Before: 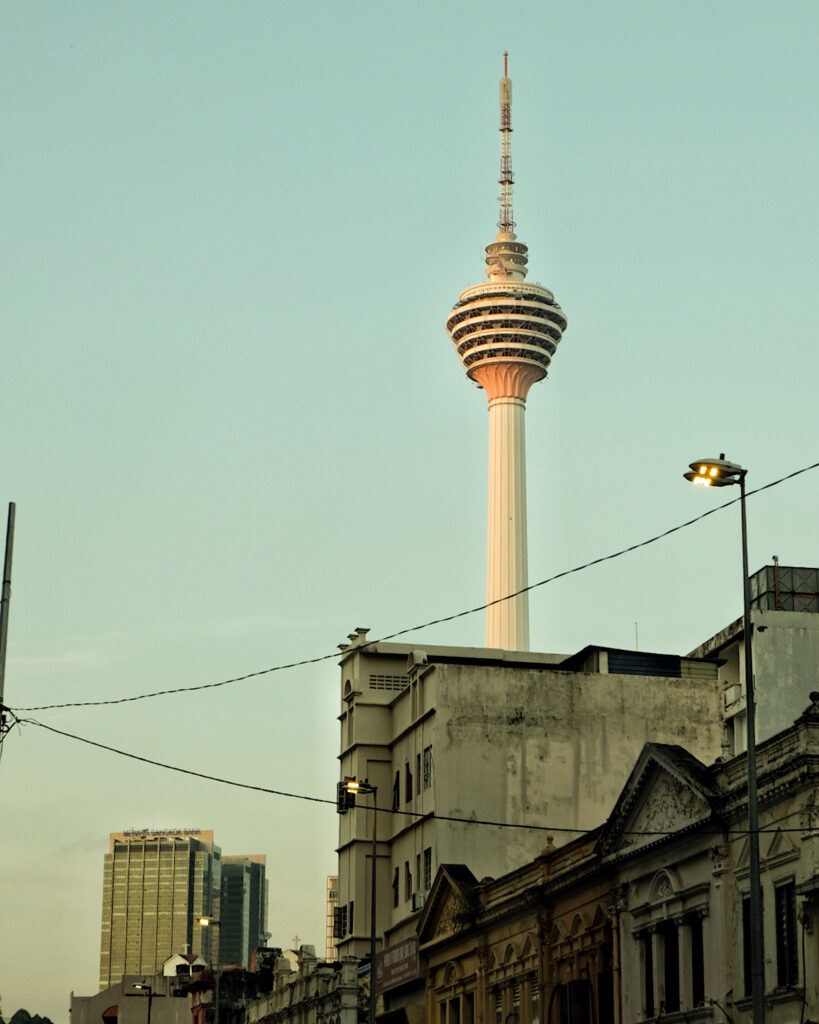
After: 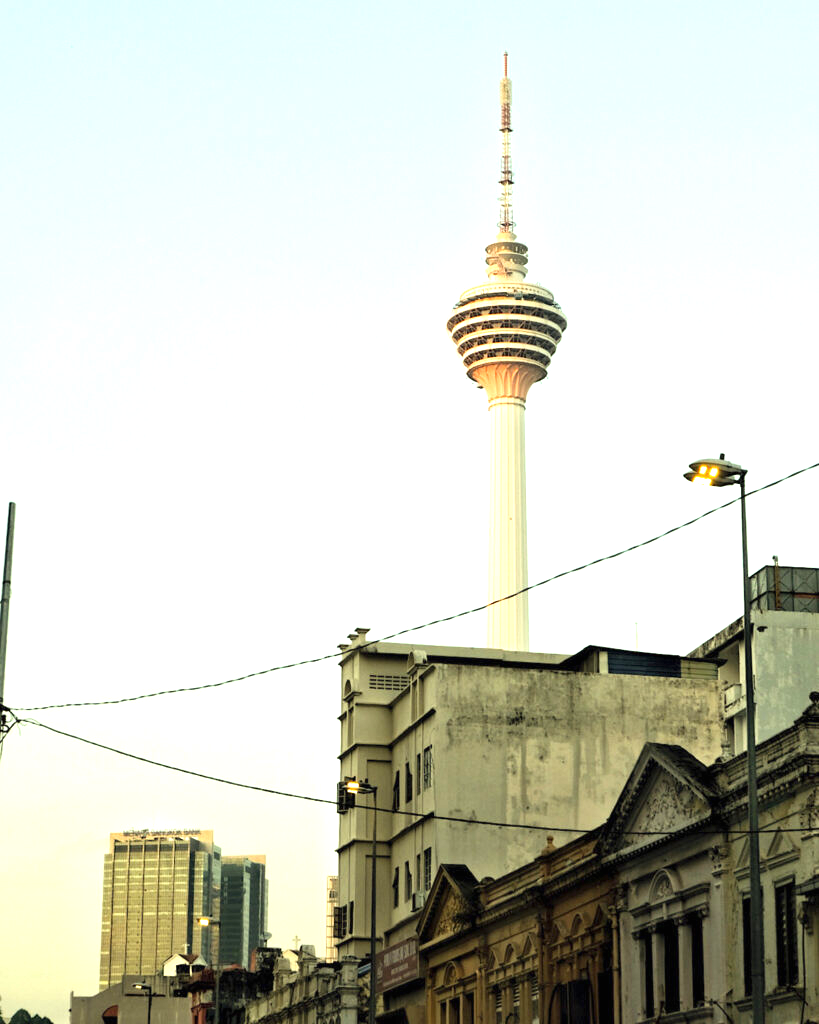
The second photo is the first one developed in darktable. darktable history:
exposure: black level correction 0, exposure 1.17 EV, compensate highlight preservation false
